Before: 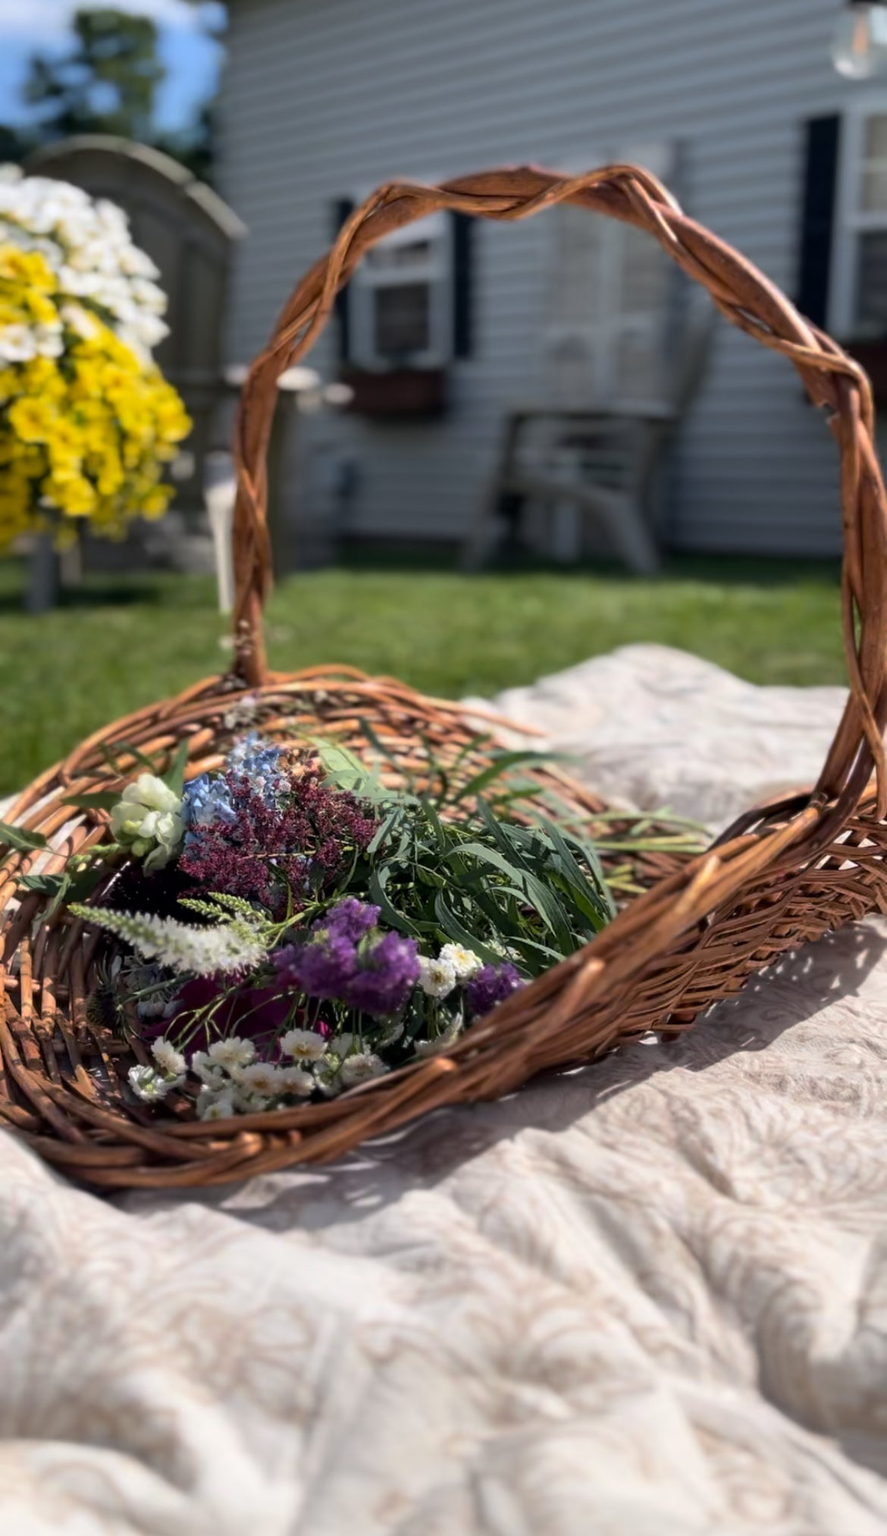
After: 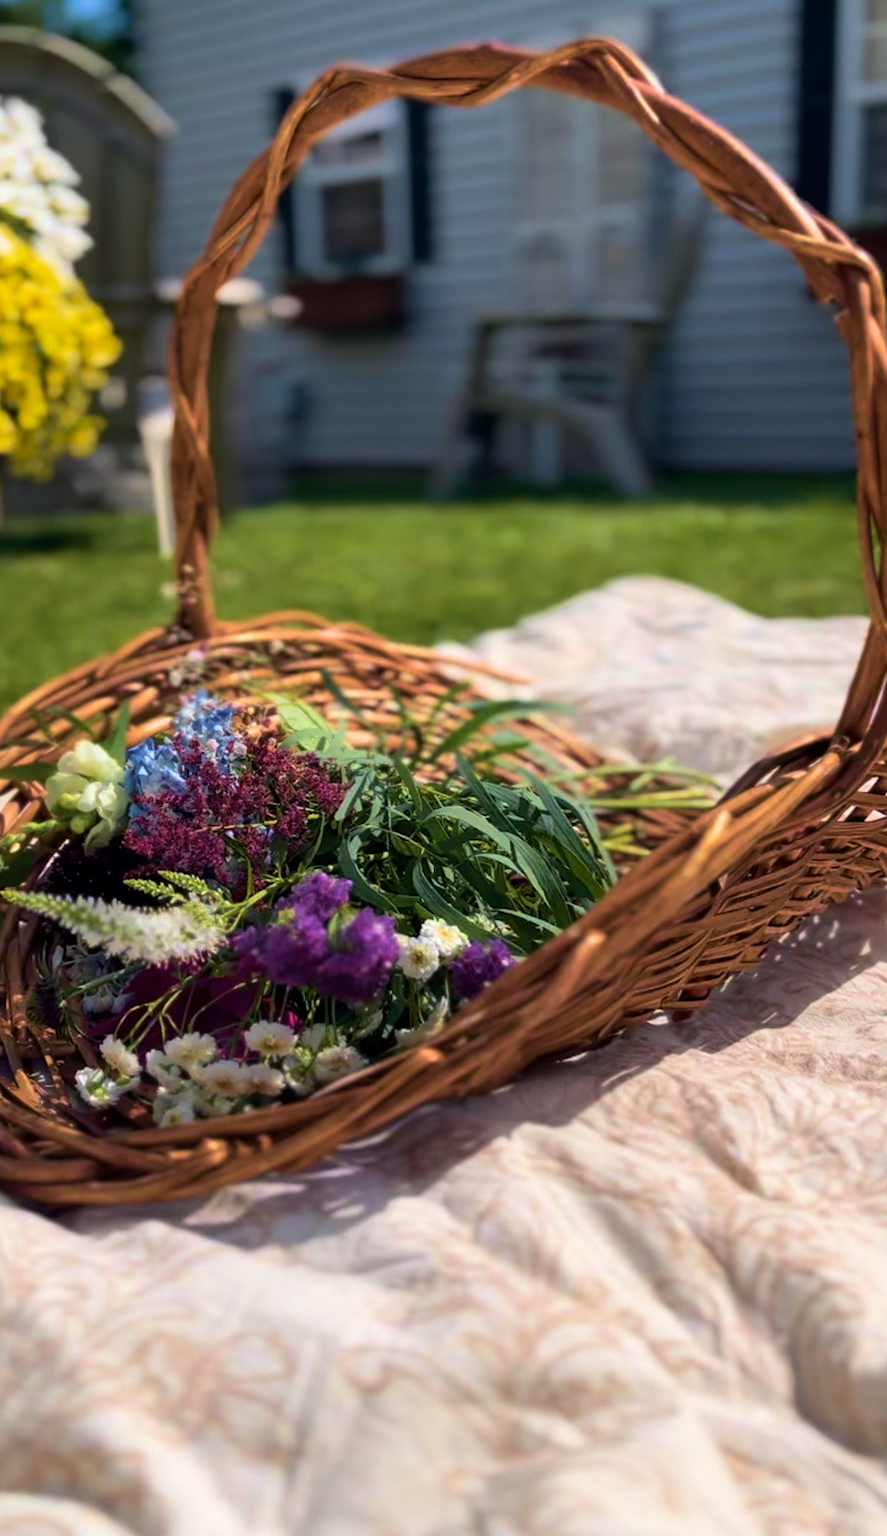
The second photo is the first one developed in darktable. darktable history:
crop and rotate: angle 1.96°, left 5.673%, top 5.673%
velvia: strength 67.07%, mid-tones bias 0.972
